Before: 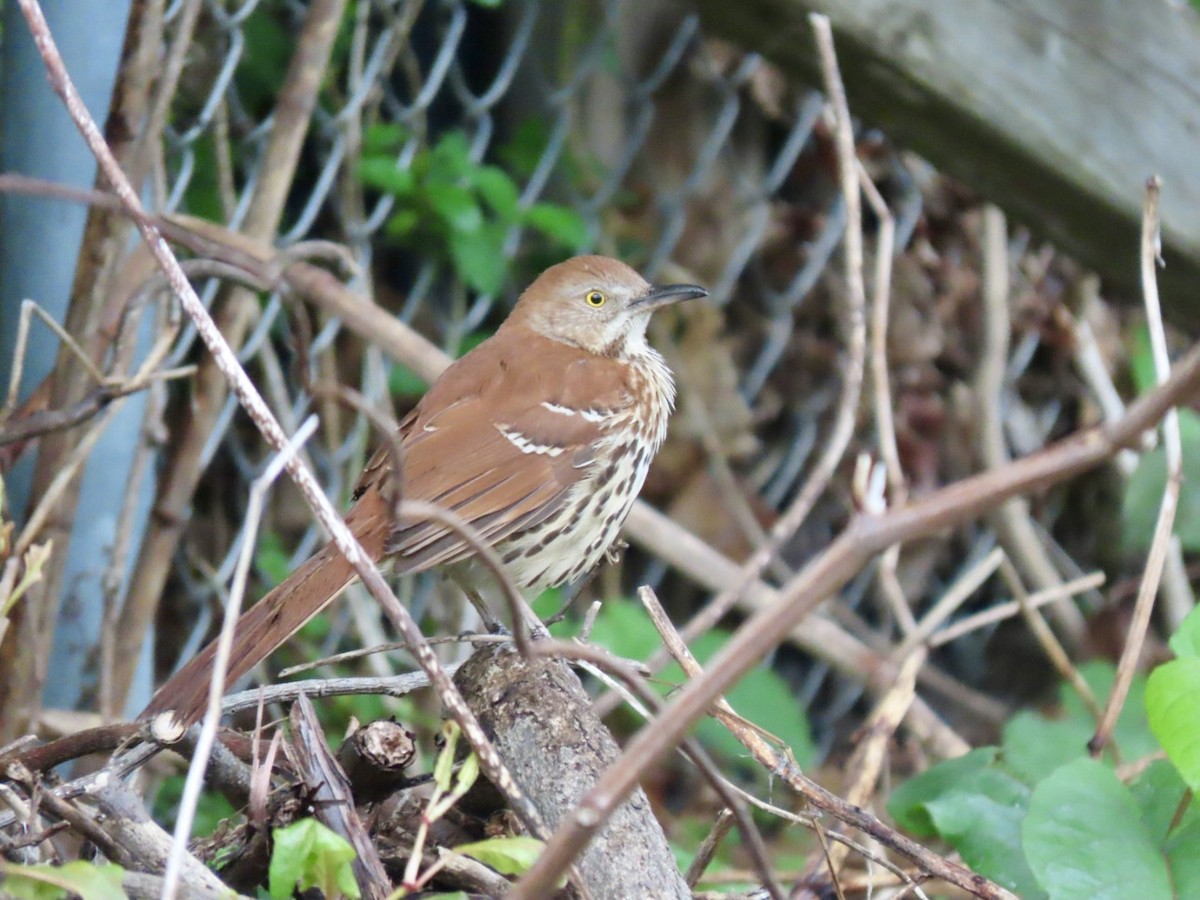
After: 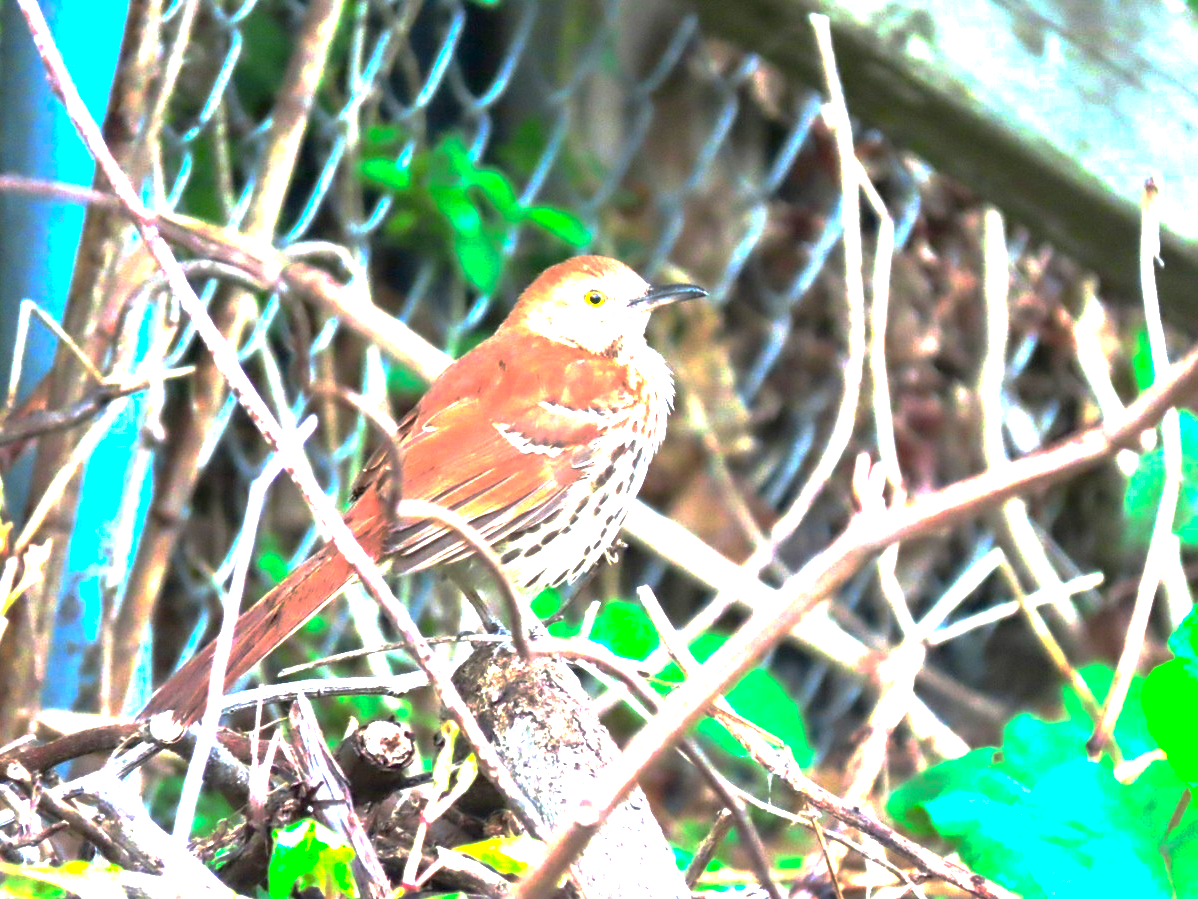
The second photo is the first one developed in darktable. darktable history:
crop and rotate: left 0.161%, bottom 0.005%
exposure: black level correction 0.001, exposure 1.71 EV, compensate exposure bias true, compensate highlight preservation false
base curve: curves: ch0 [(0, 0) (0.841, 0.609) (1, 1)], preserve colors none
